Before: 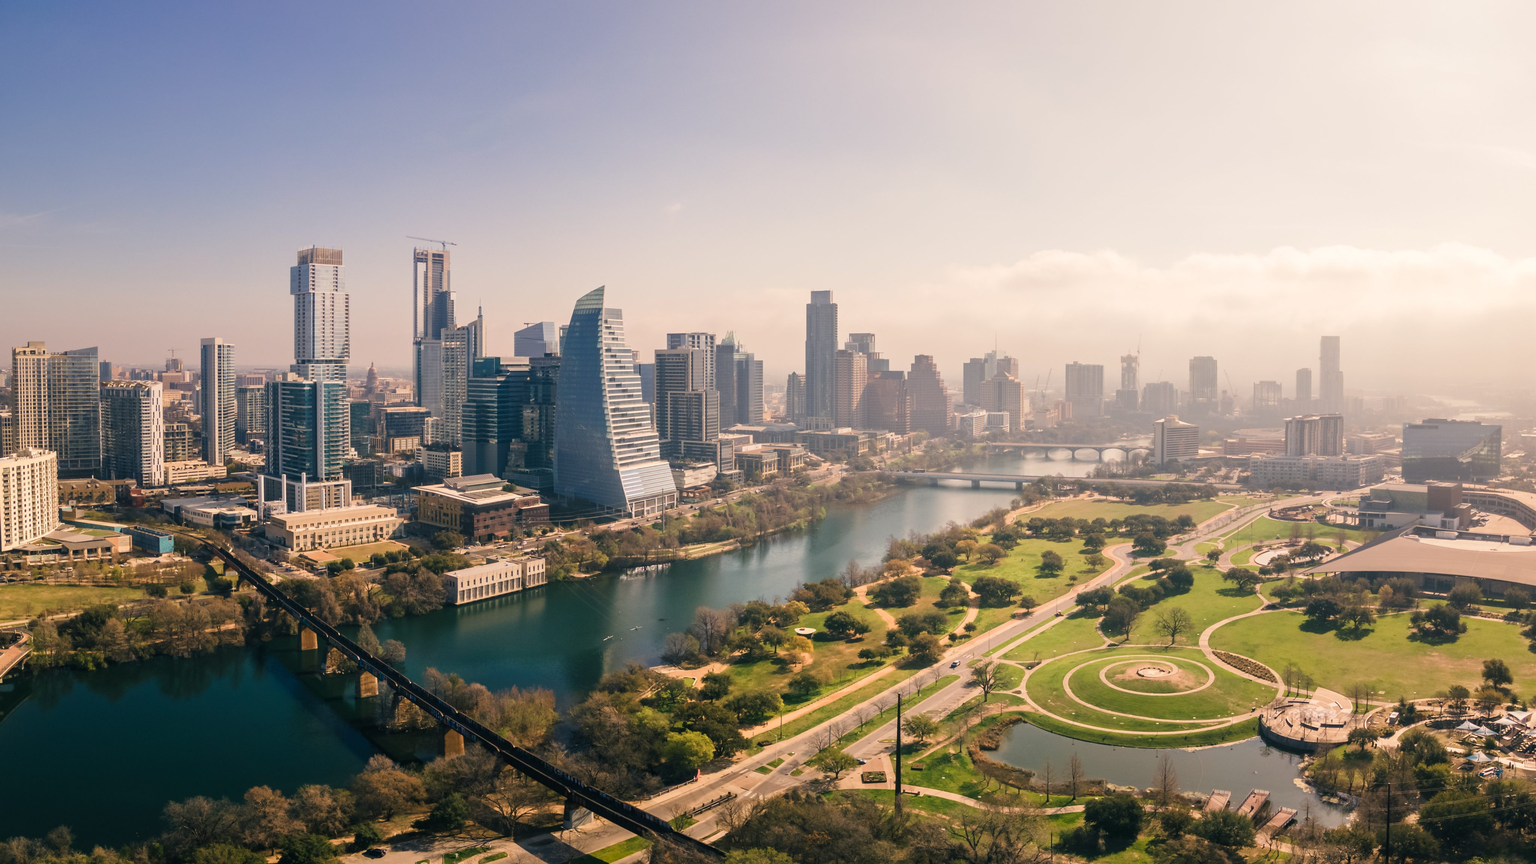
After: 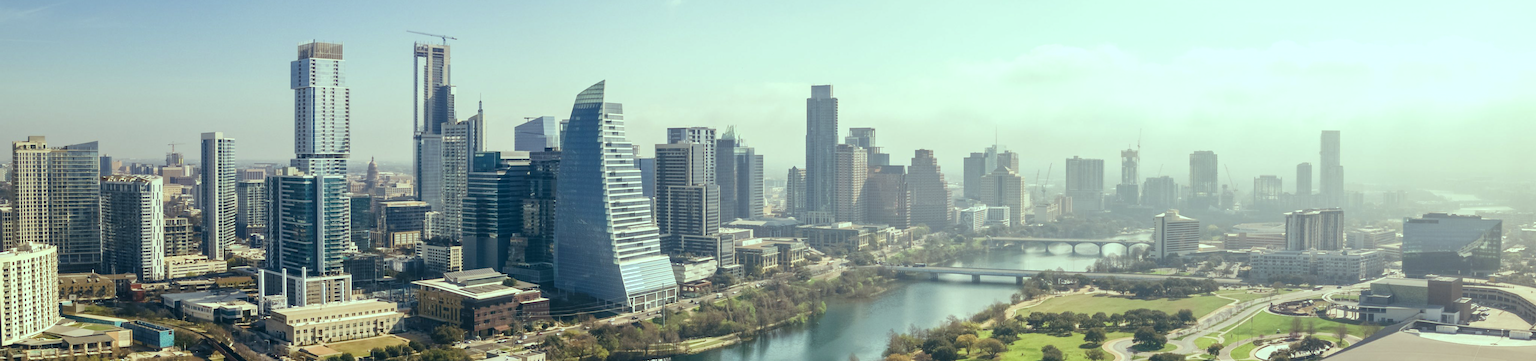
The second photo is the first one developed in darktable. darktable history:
local contrast: highlights 100%, shadows 100%, detail 120%, midtone range 0.2
color balance: mode lift, gamma, gain (sRGB), lift [0.997, 0.979, 1.021, 1.011], gamma [1, 1.084, 0.916, 0.998], gain [1, 0.87, 1.13, 1.101], contrast 4.55%, contrast fulcrum 38.24%, output saturation 104.09%
crop and rotate: top 23.84%, bottom 34.294%
